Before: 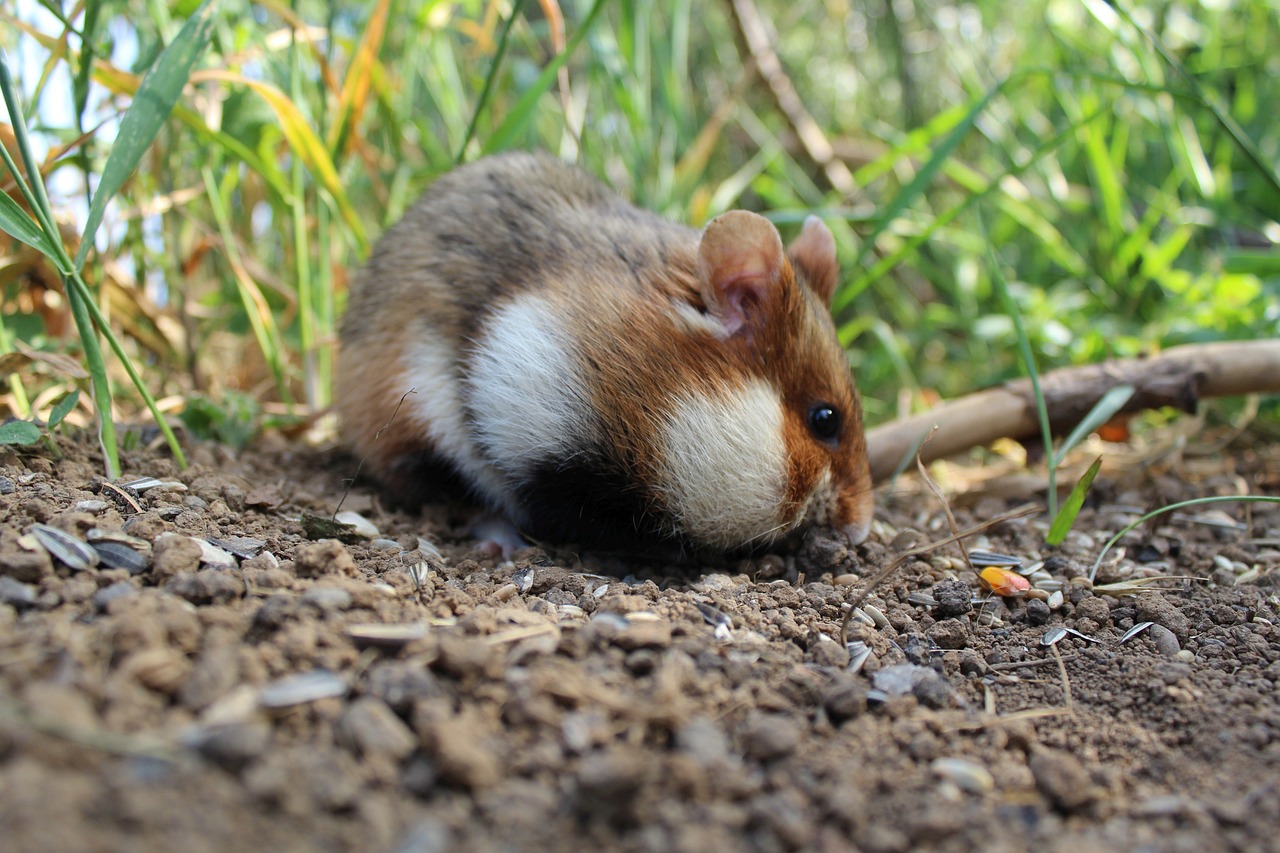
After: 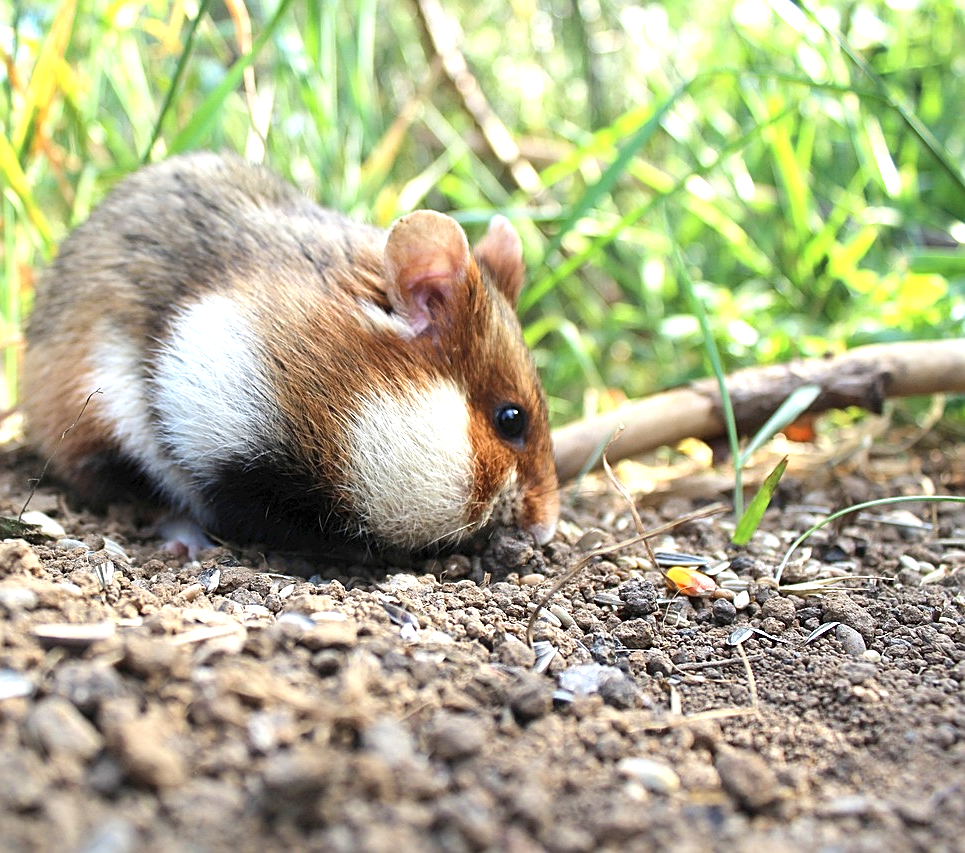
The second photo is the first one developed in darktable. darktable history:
sharpen: on, module defaults
contrast brightness saturation: saturation -0.05
exposure: black level correction 0, exposure 1.1 EV, compensate highlight preservation false
crop and rotate: left 24.6%
